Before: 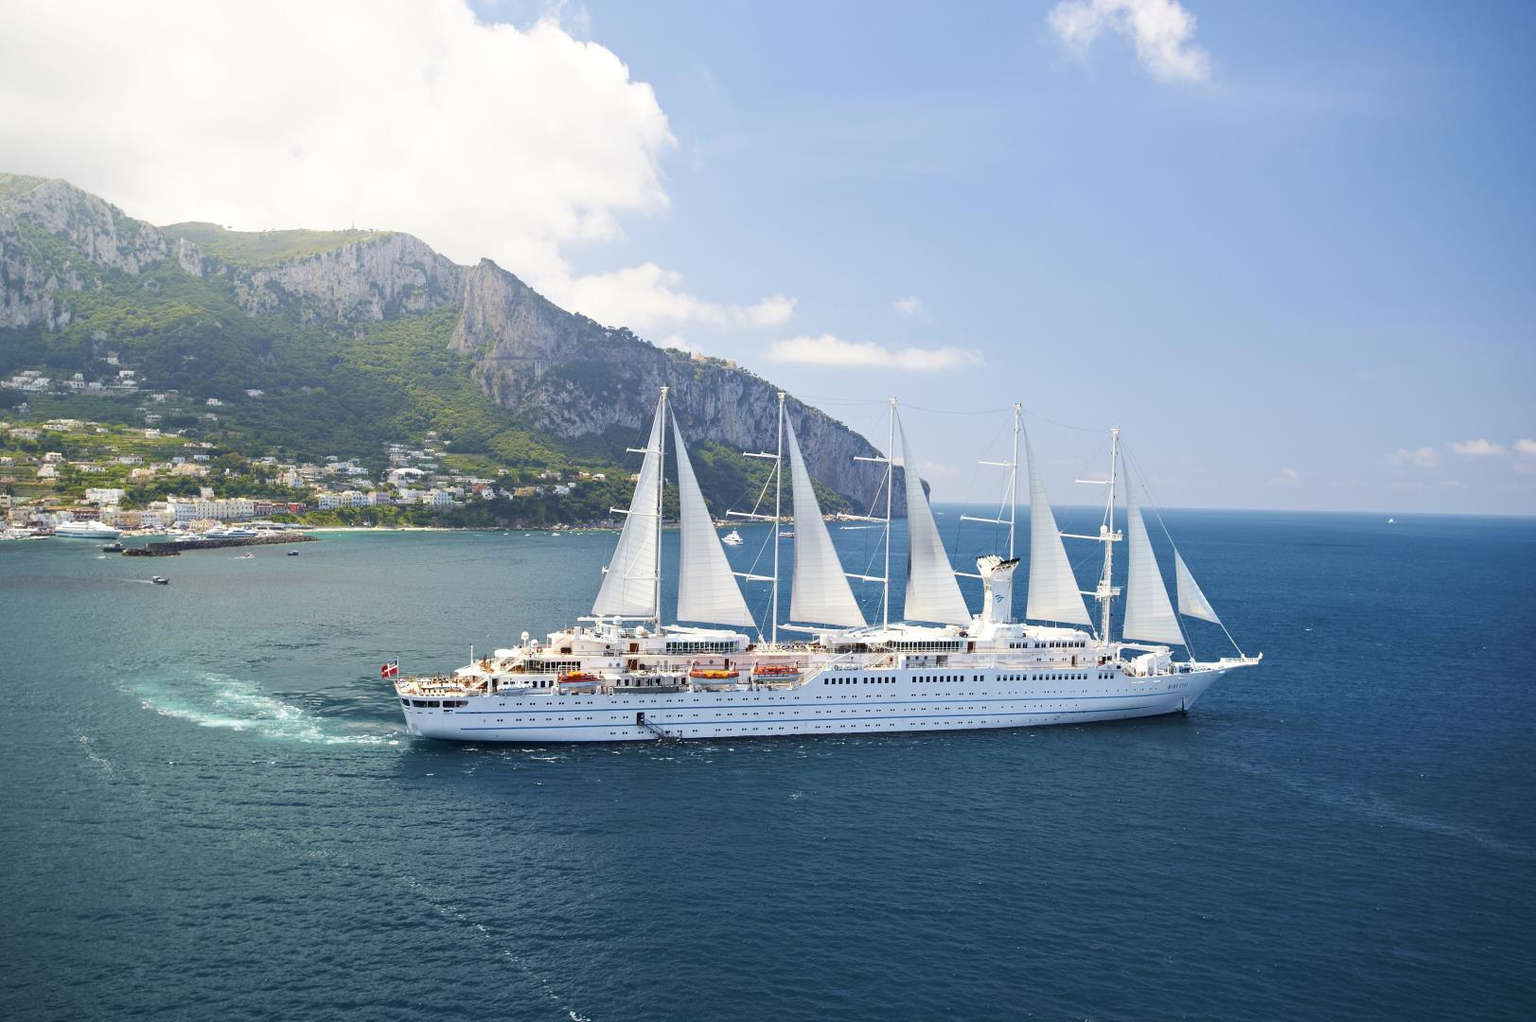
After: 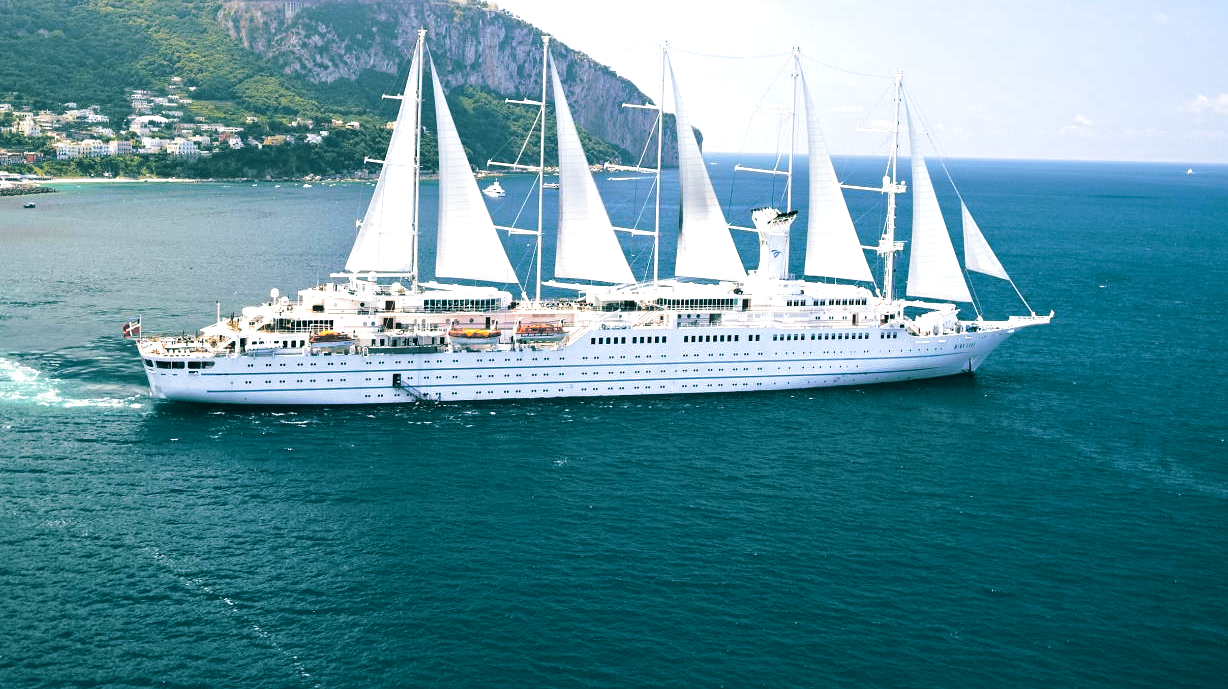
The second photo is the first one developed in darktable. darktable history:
tone equalizer: -8 EV -0.75 EV, -7 EV -0.7 EV, -6 EV -0.6 EV, -5 EV -0.4 EV, -3 EV 0.4 EV, -2 EV 0.6 EV, -1 EV 0.7 EV, +0 EV 0.75 EV, edges refinement/feathering 500, mask exposure compensation -1.57 EV, preserve details no
crop and rotate: left 17.299%, top 35.115%, right 7.015%, bottom 1.024%
contrast brightness saturation: contrast 0.04, saturation 0.16
split-toning: shadows › hue 183.6°, shadows › saturation 0.52, highlights › hue 0°, highlights › saturation 0
